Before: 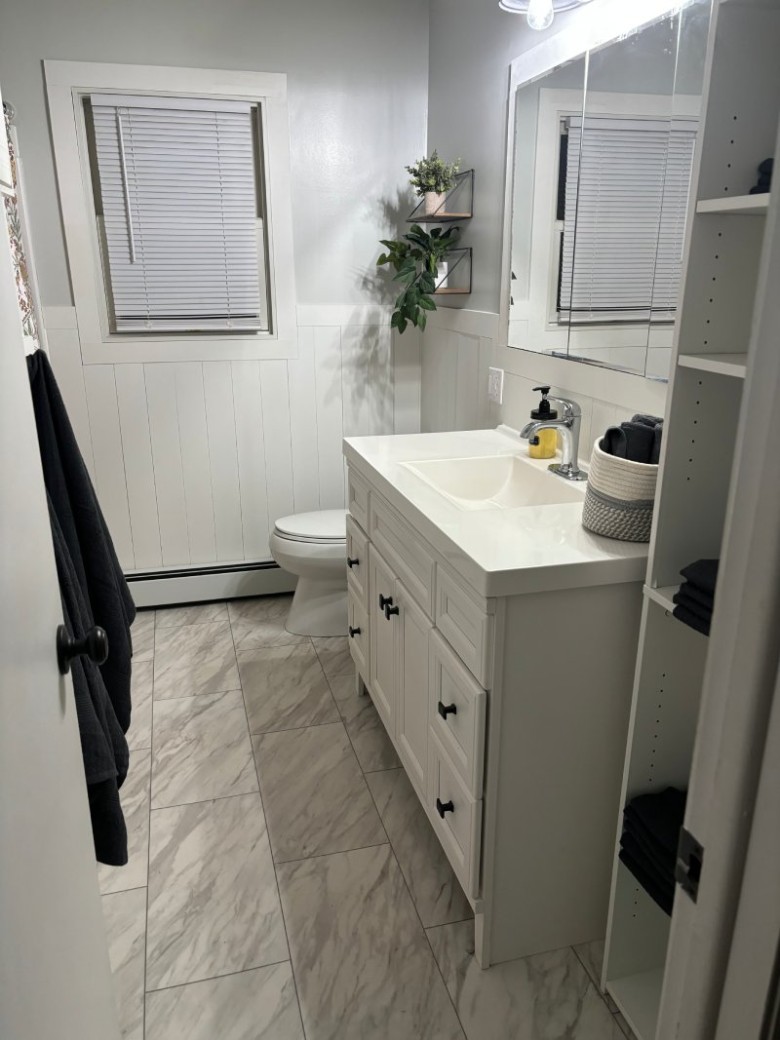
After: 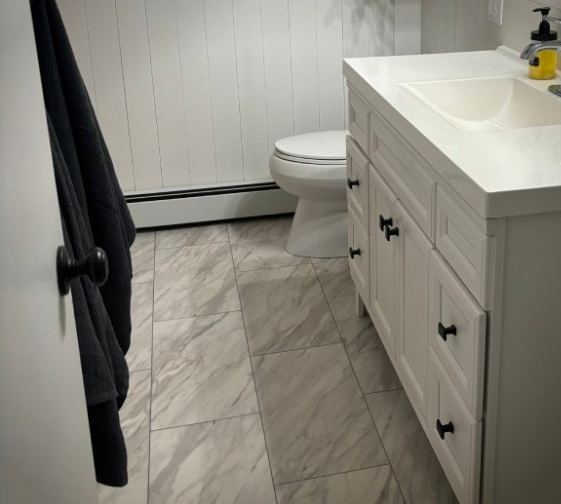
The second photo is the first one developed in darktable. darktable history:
vignetting: fall-off start 88.53%, fall-off radius 44.2%, saturation 0.376, width/height ratio 1.161
crop: top 36.498%, right 27.964%, bottom 14.995%
